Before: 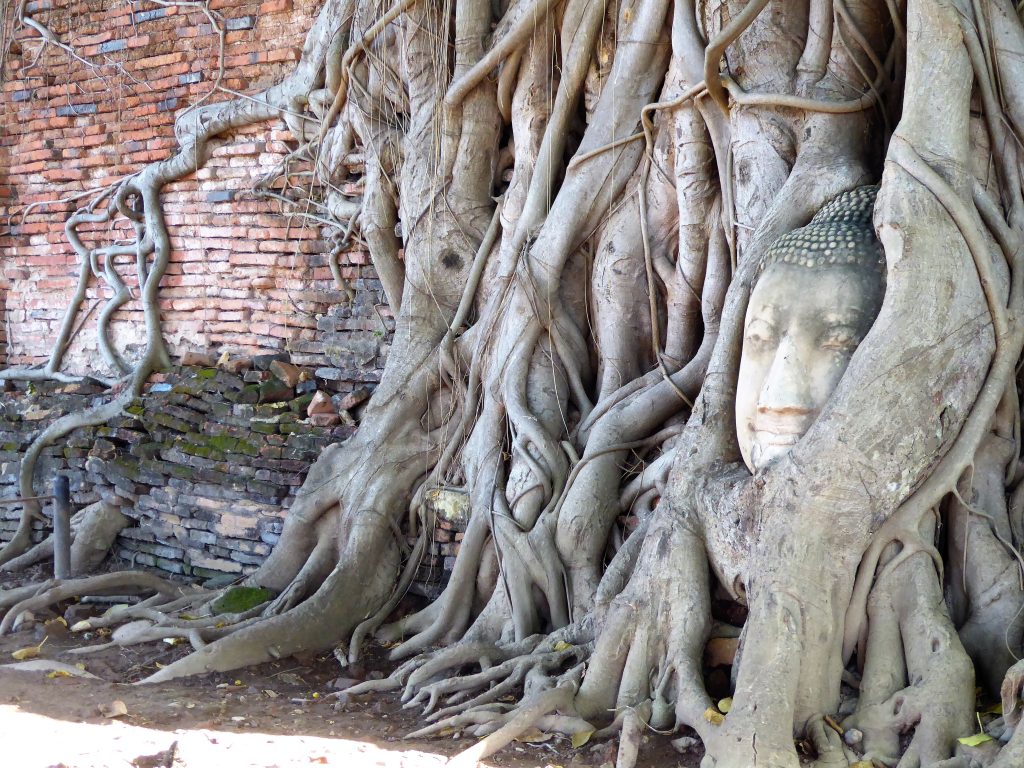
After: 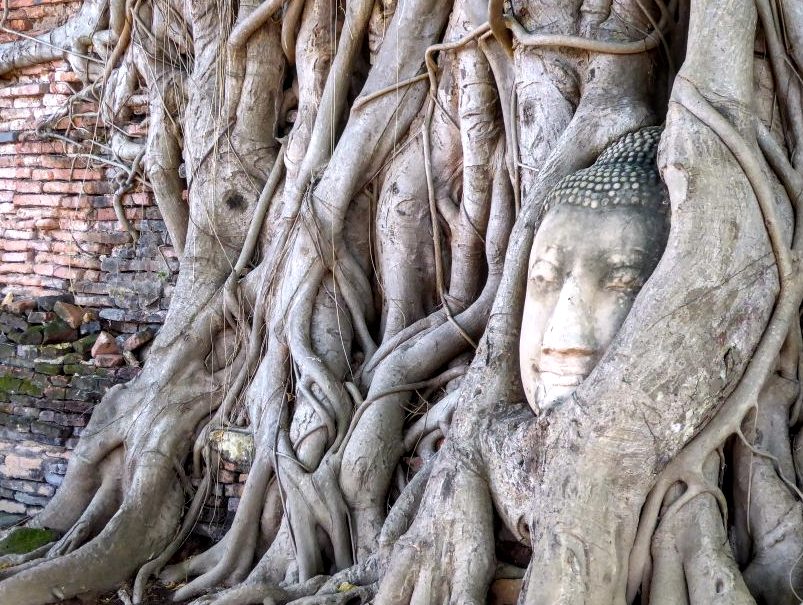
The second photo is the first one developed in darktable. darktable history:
local contrast: highlights 62%, detail 143%, midtone range 0.425
crop and rotate: left 21.108%, top 7.725%, right 0.403%, bottom 13.463%
color correction: highlights a* 3.1, highlights b* -1.52, shadows a* -0.064, shadows b* 1.96, saturation 0.978
shadows and highlights: soften with gaussian
